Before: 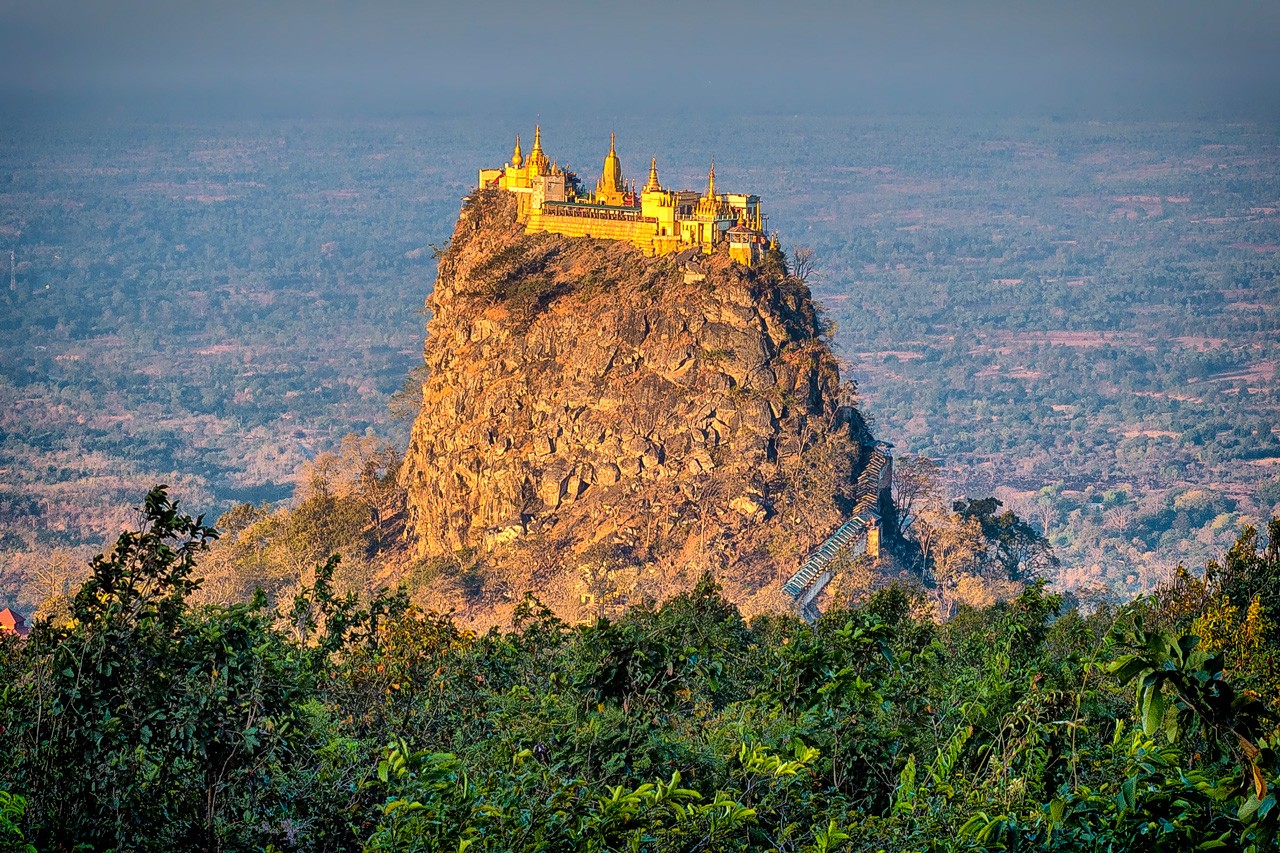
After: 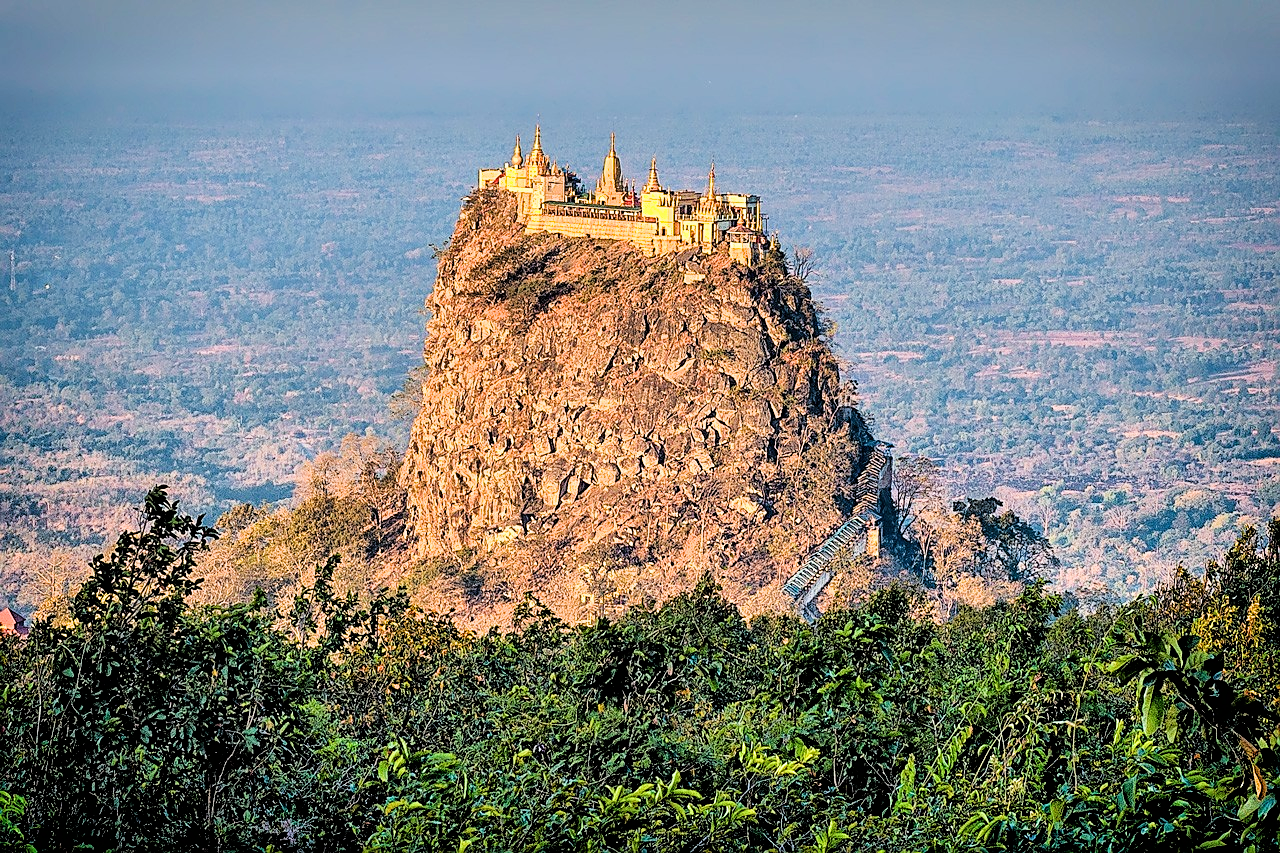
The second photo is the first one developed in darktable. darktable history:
sharpen: on, module defaults
exposure: black level correction 0, exposure 0.7 EV, compensate exposure bias true, compensate highlight preservation false
filmic rgb: black relative exposure -3.86 EV, white relative exposure 3.48 EV, hardness 2.63, contrast 1.103
